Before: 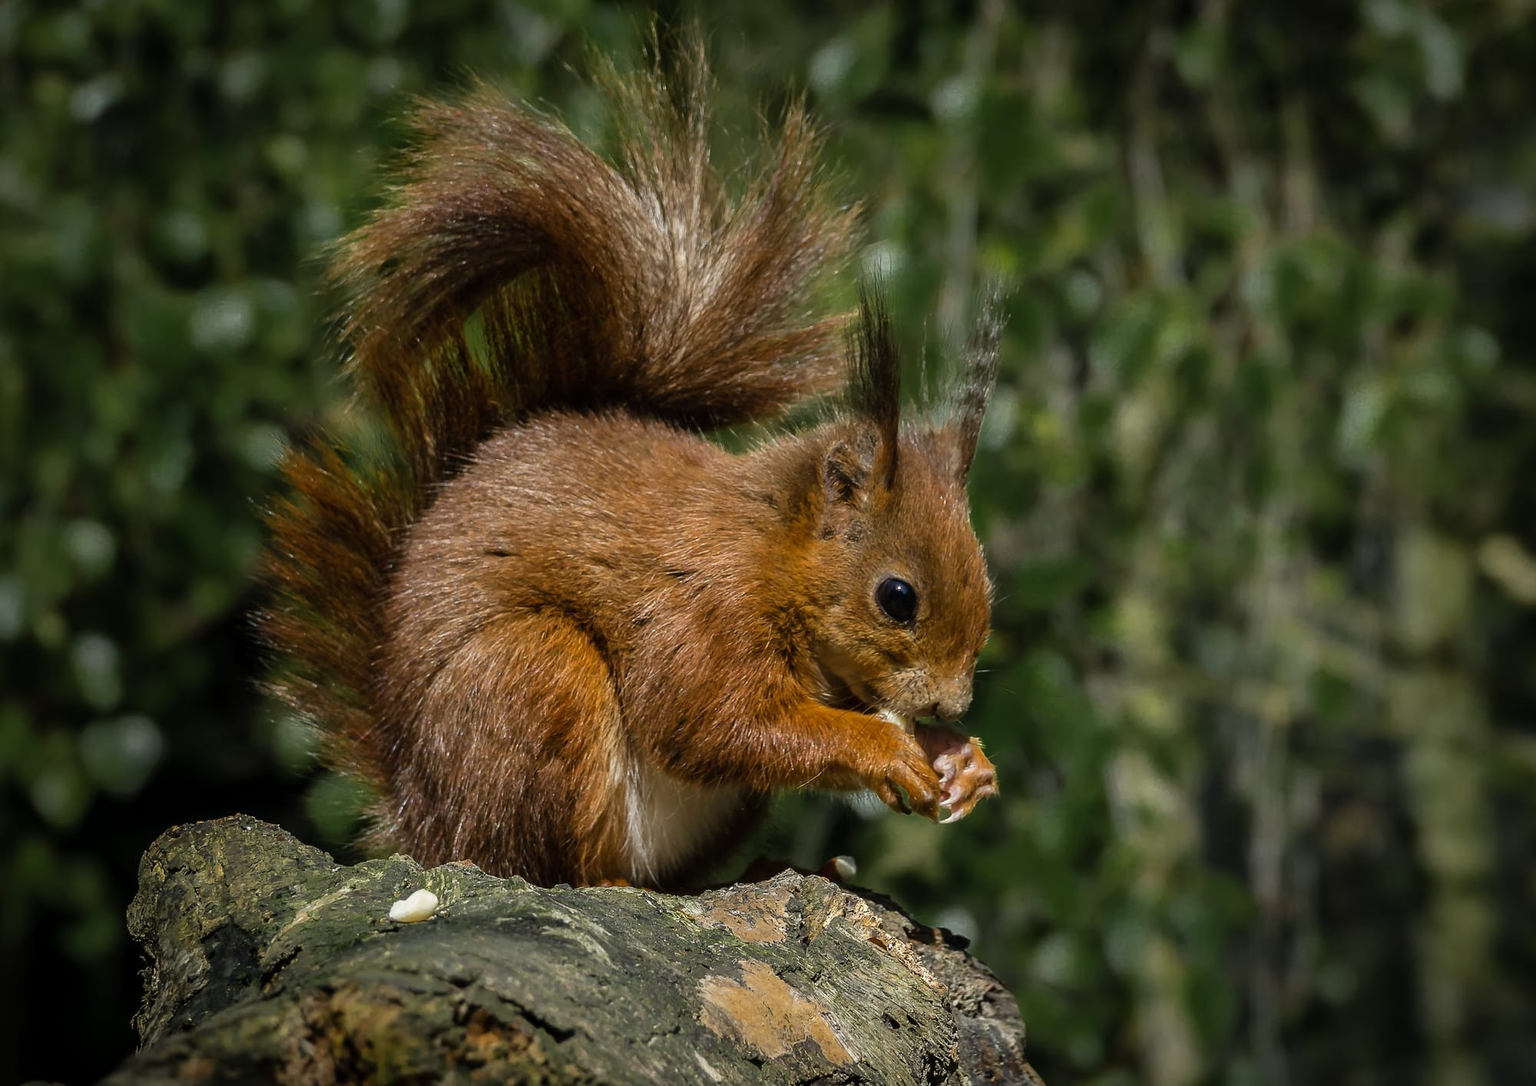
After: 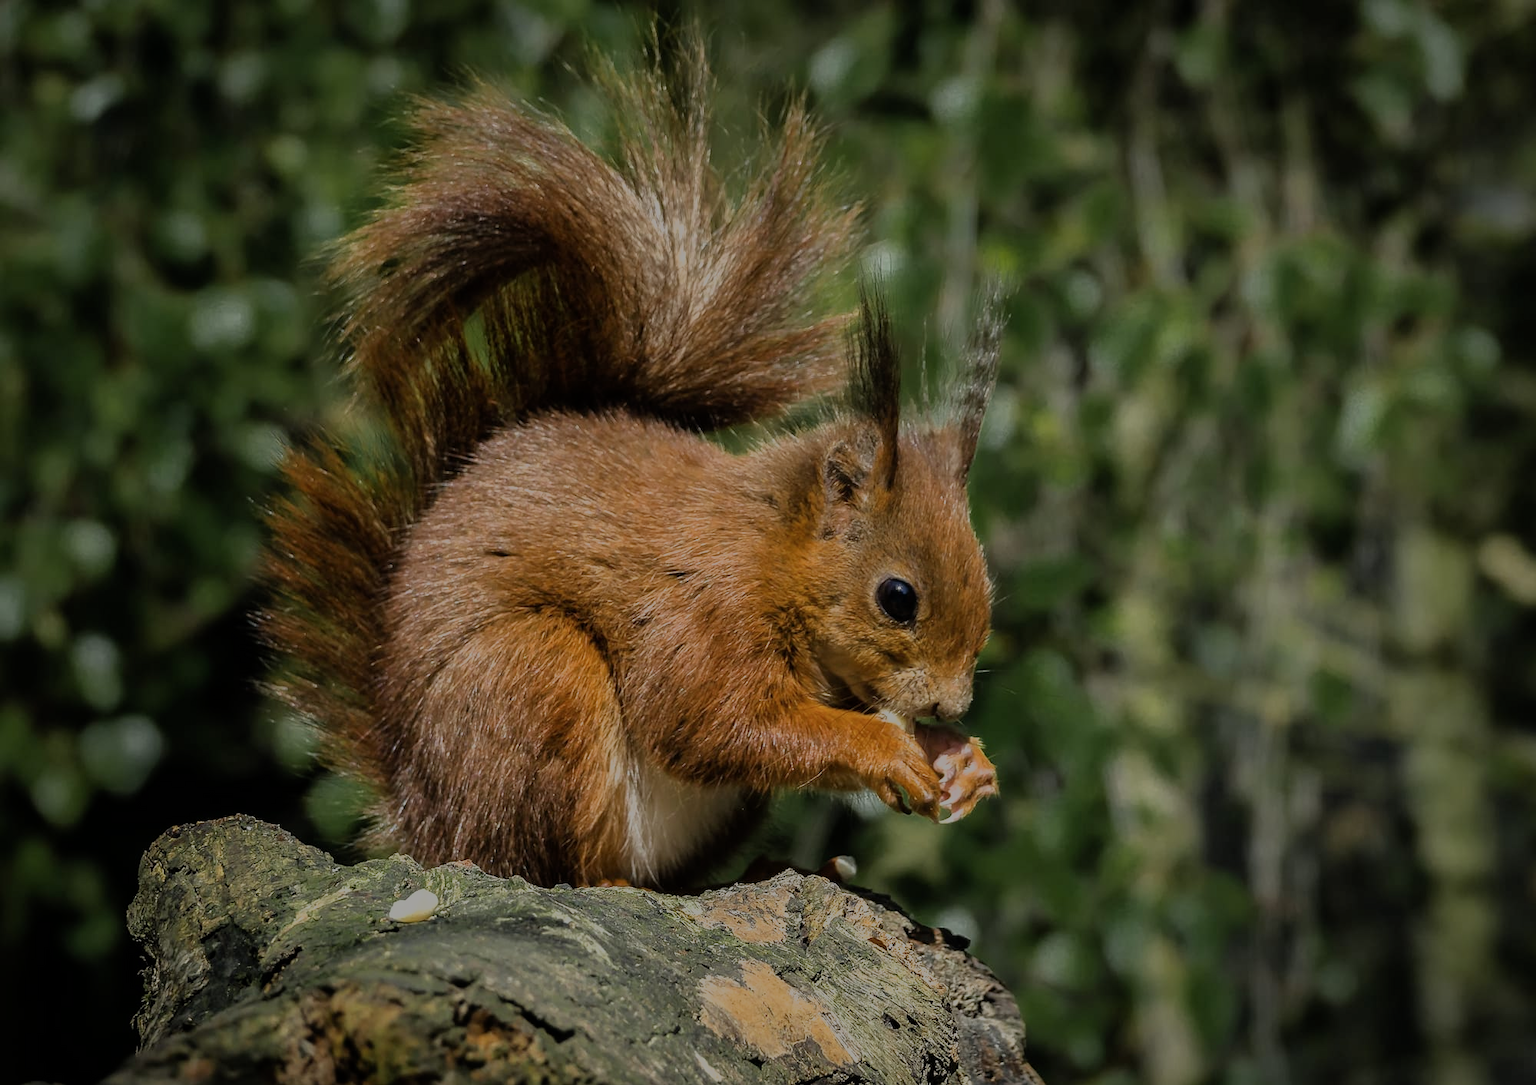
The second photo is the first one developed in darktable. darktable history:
filmic rgb: black relative exposure -12.91 EV, white relative exposure 4.05 EV, target white luminance 85.134%, hardness 6.28, latitude 43%, contrast 0.865, shadows ↔ highlights balance 8.53%
